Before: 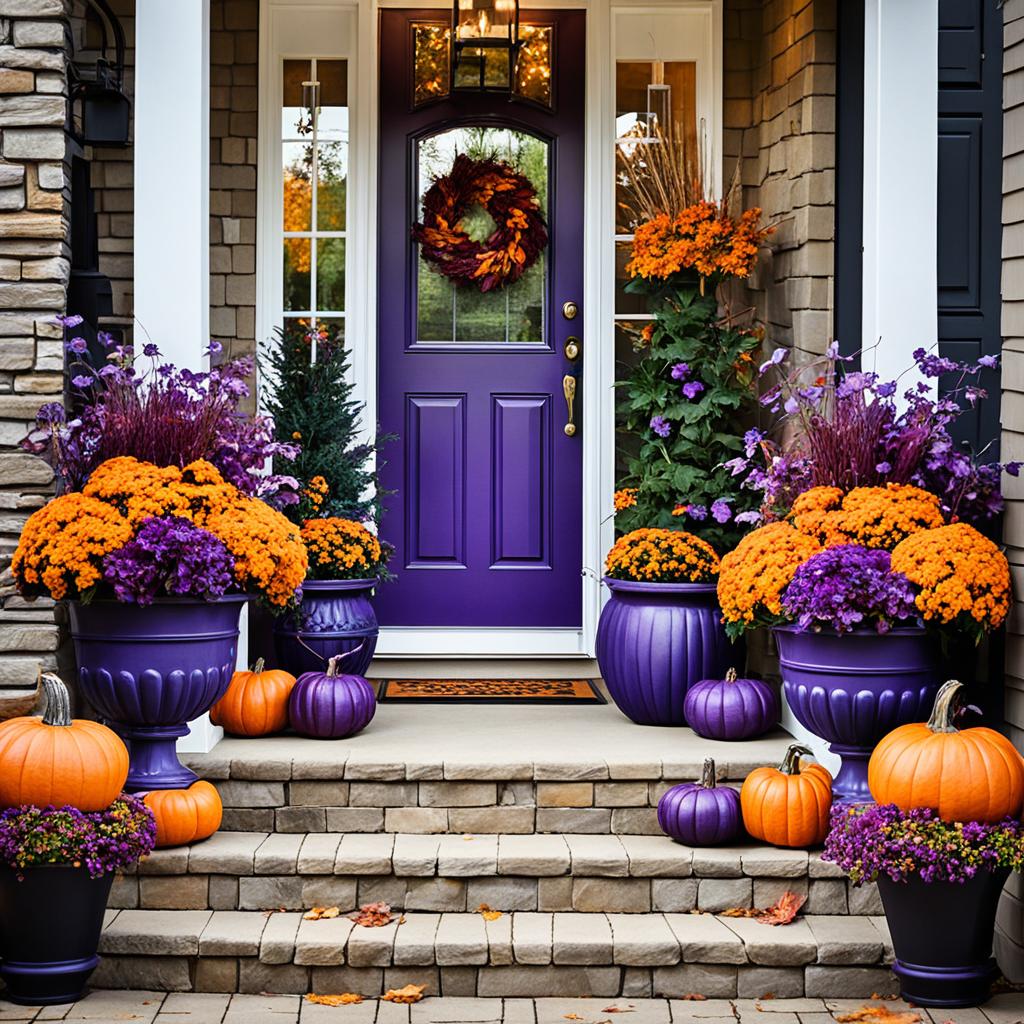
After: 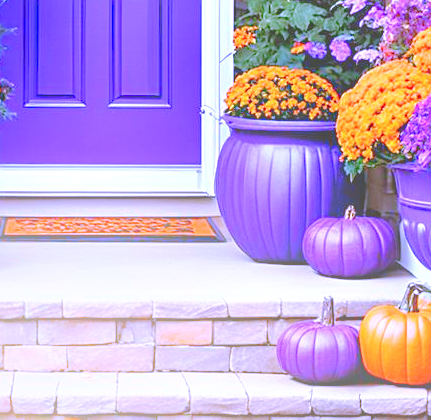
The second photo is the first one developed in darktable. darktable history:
crop: left 37.221%, top 45.169%, right 20.63%, bottom 13.777%
exposure: exposure 0.485 EV, compensate highlight preservation false
white balance: red 0.98, blue 1.61
tone curve: curves: ch0 [(0, 0) (0.004, 0.008) (0.077, 0.156) (0.169, 0.29) (0.774, 0.774) (1, 1)], color space Lab, linked channels, preserve colors none
bloom: on, module defaults
sharpen: amount 0.2
shadows and highlights: radius 133.83, soften with gaussian
